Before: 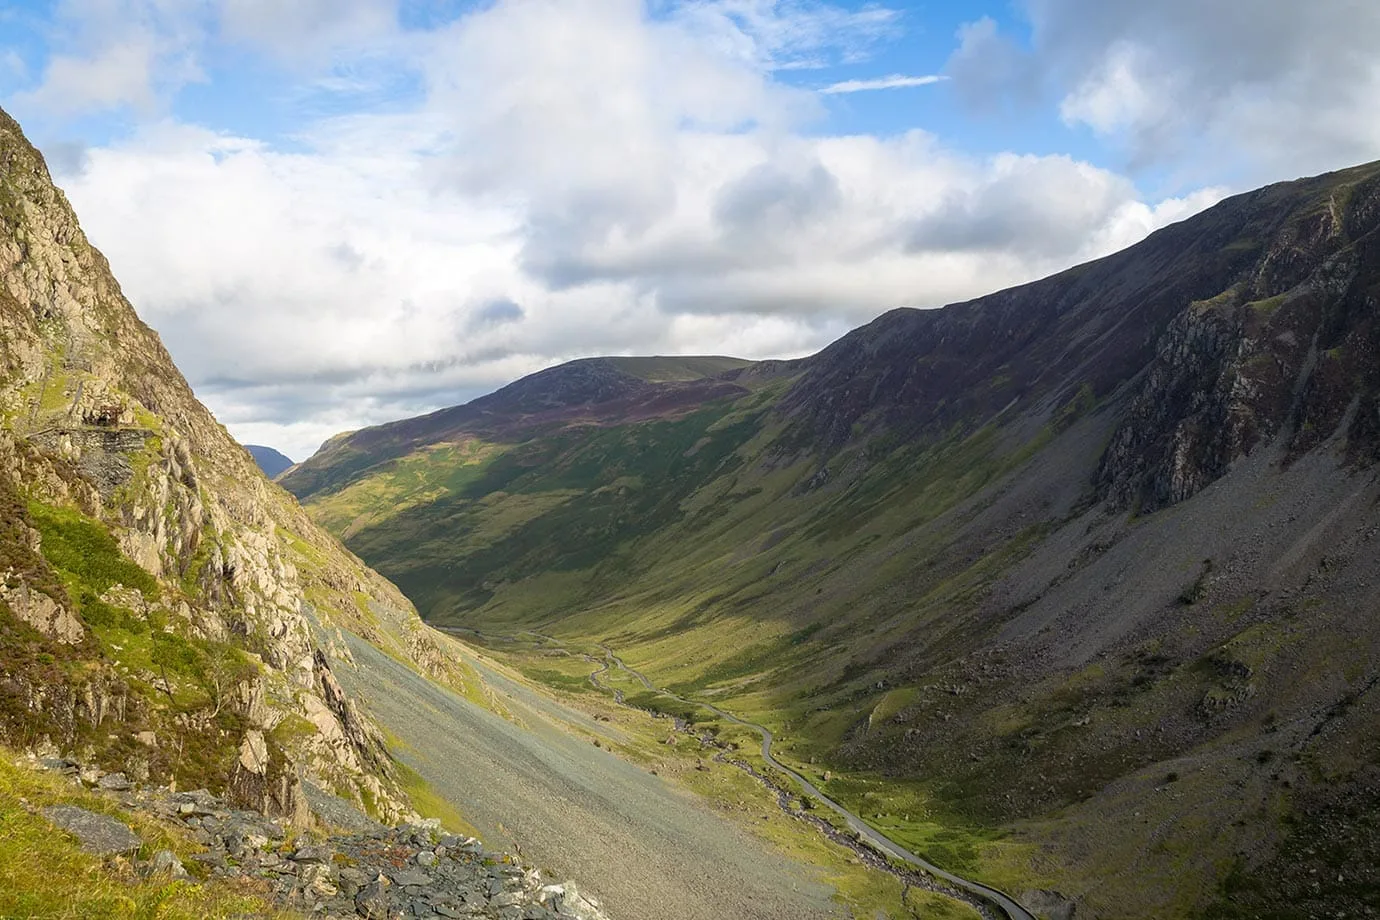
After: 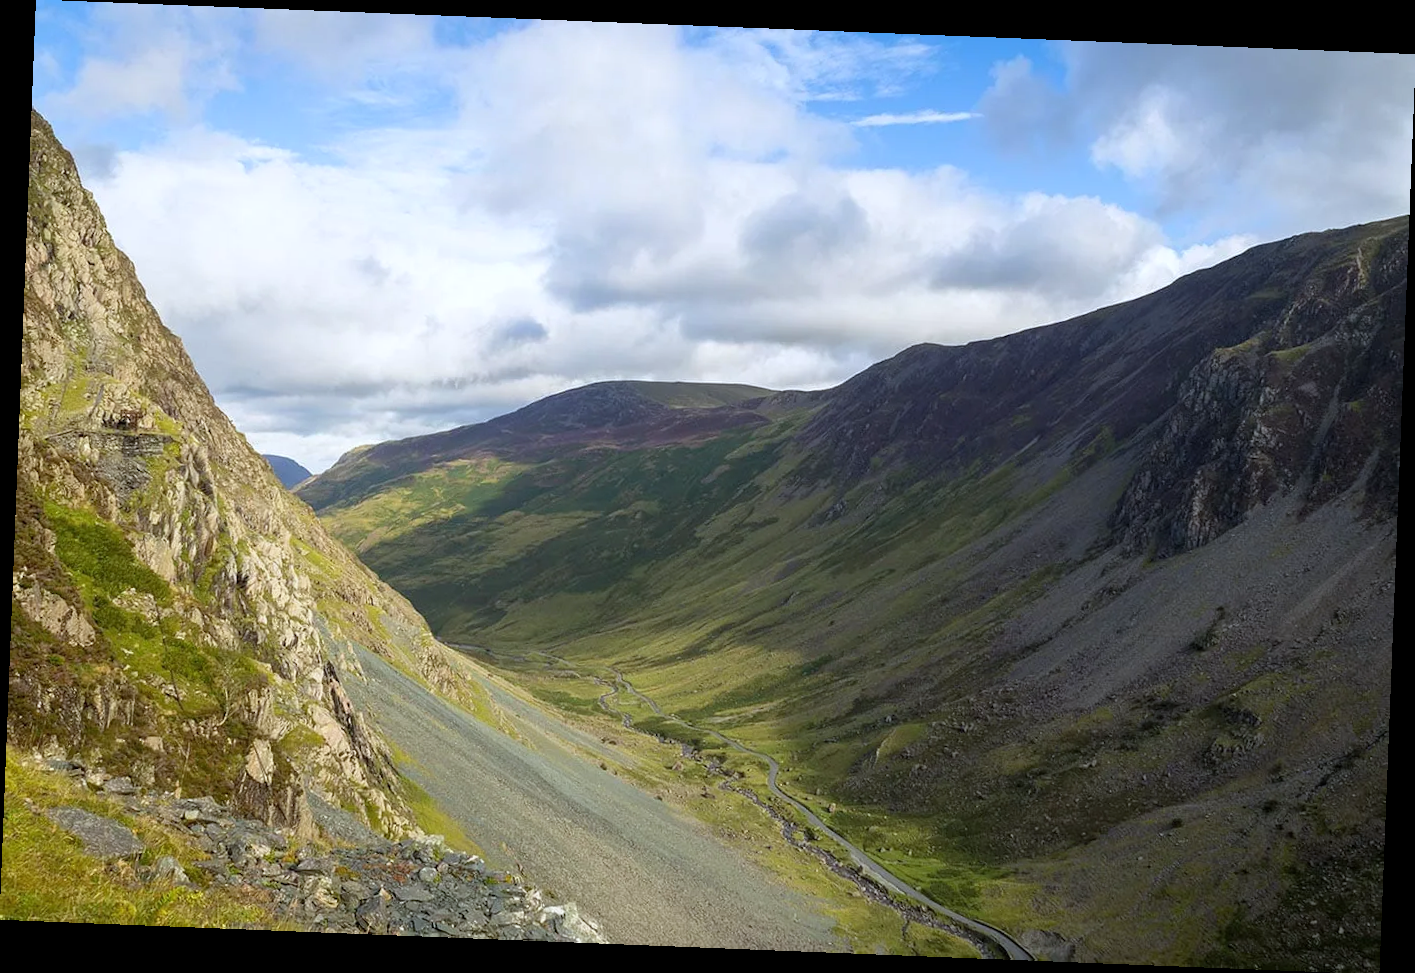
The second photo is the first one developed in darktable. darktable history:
rotate and perspective: rotation 2.27°, automatic cropping off
white balance: red 0.967, blue 1.049
